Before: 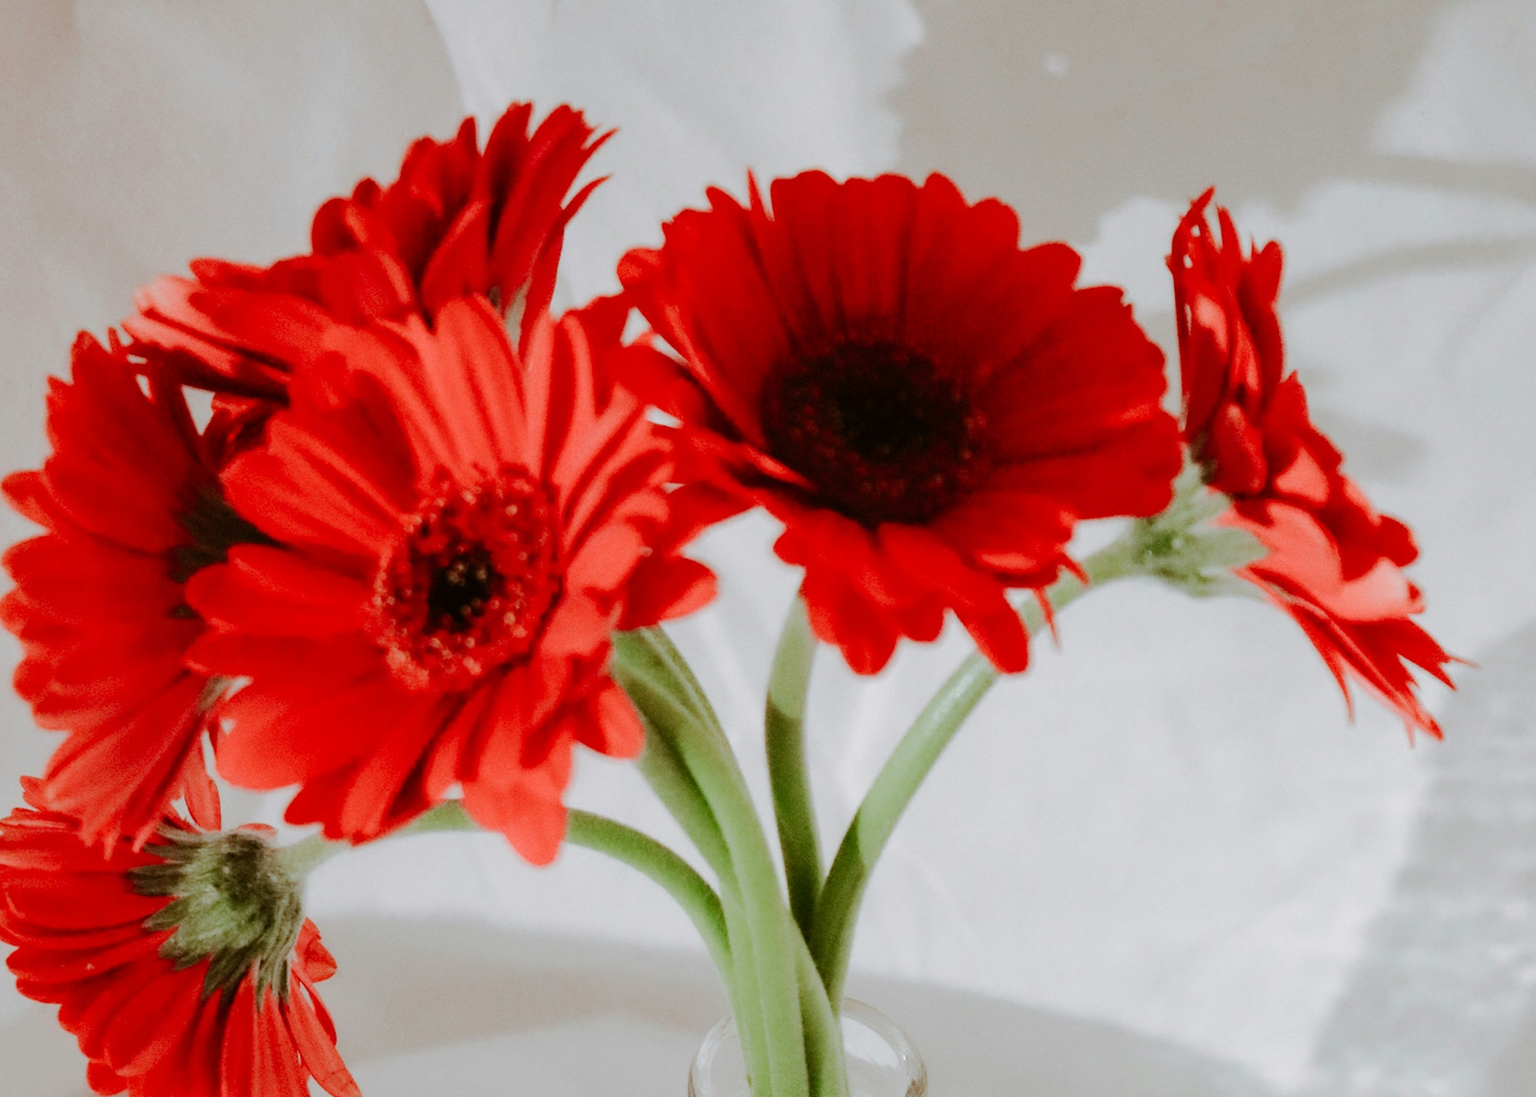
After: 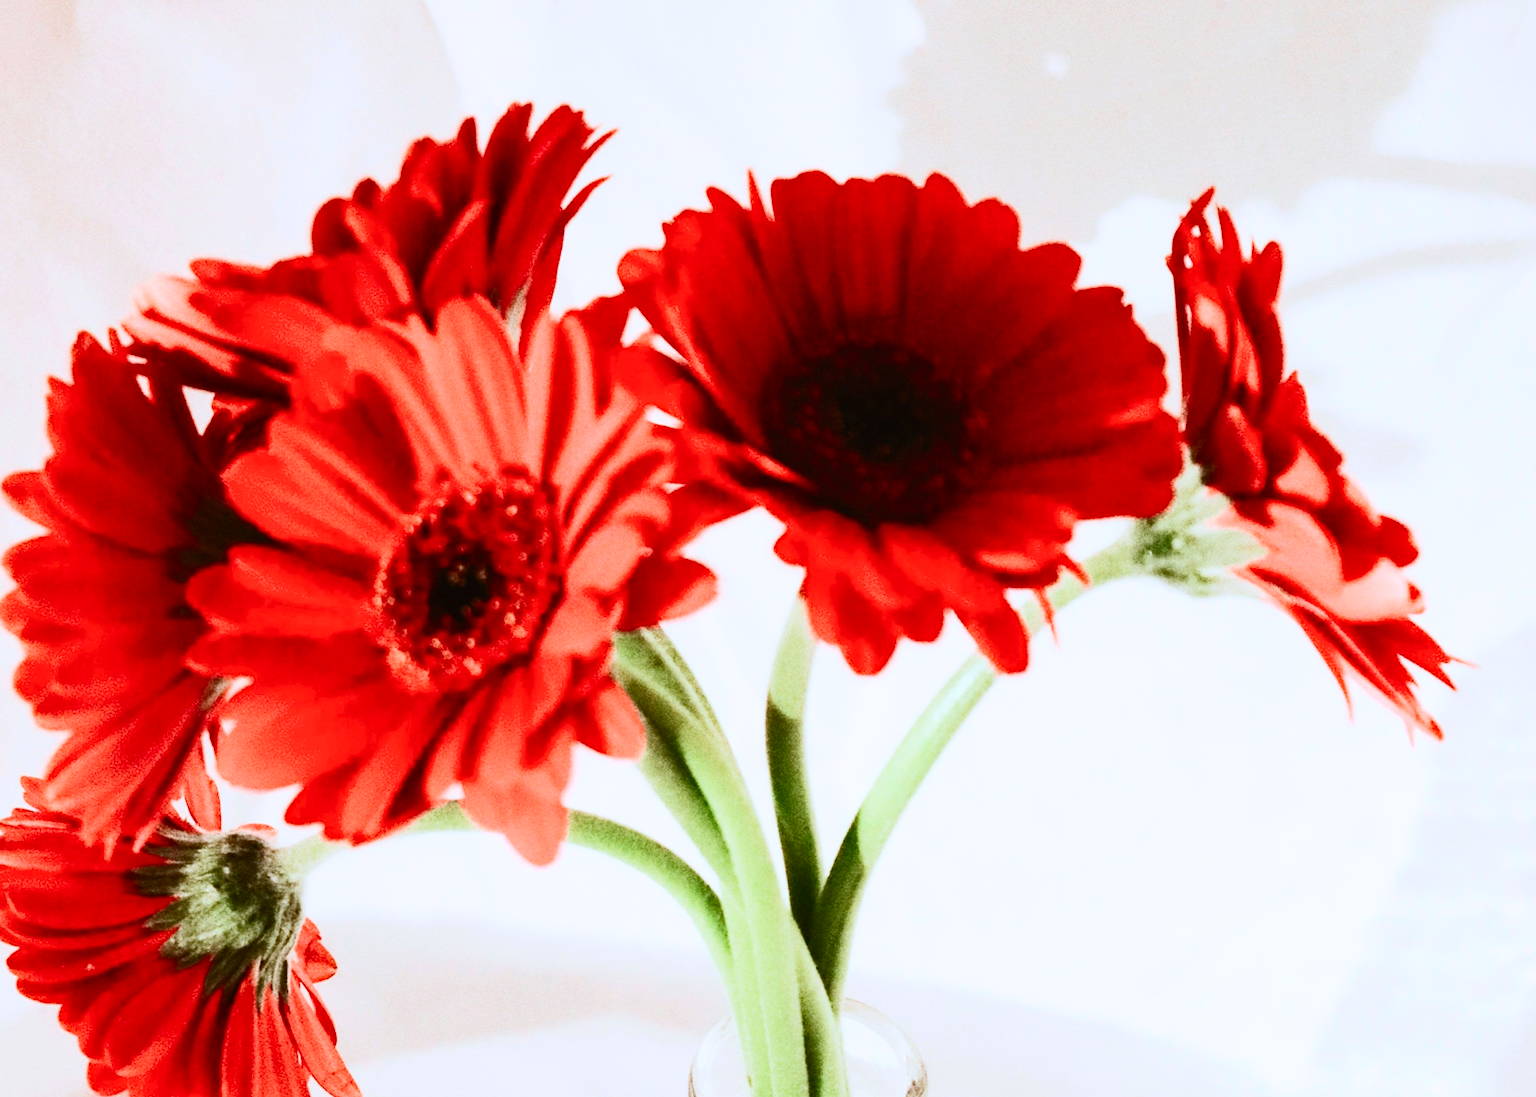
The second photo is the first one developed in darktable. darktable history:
color calibration: illuminant as shot in camera, x 0.358, y 0.373, temperature 4628.91 K
contrast brightness saturation: contrast 0.62, brightness 0.34, saturation 0.14
haze removal: compatibility mode true, adaptive false
